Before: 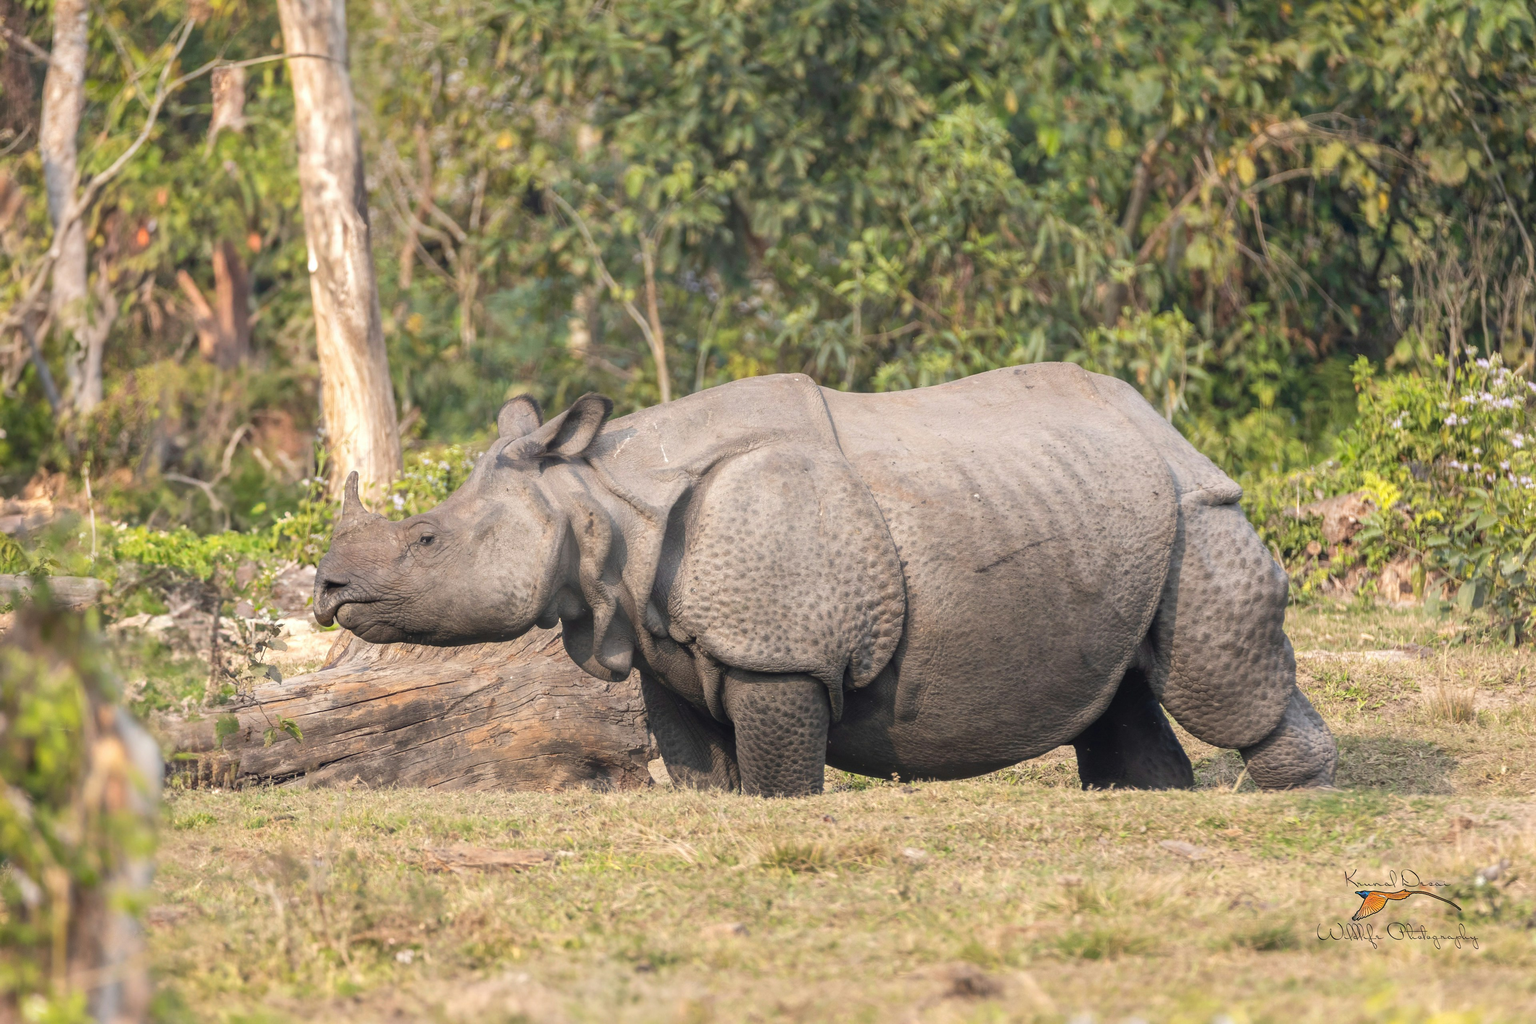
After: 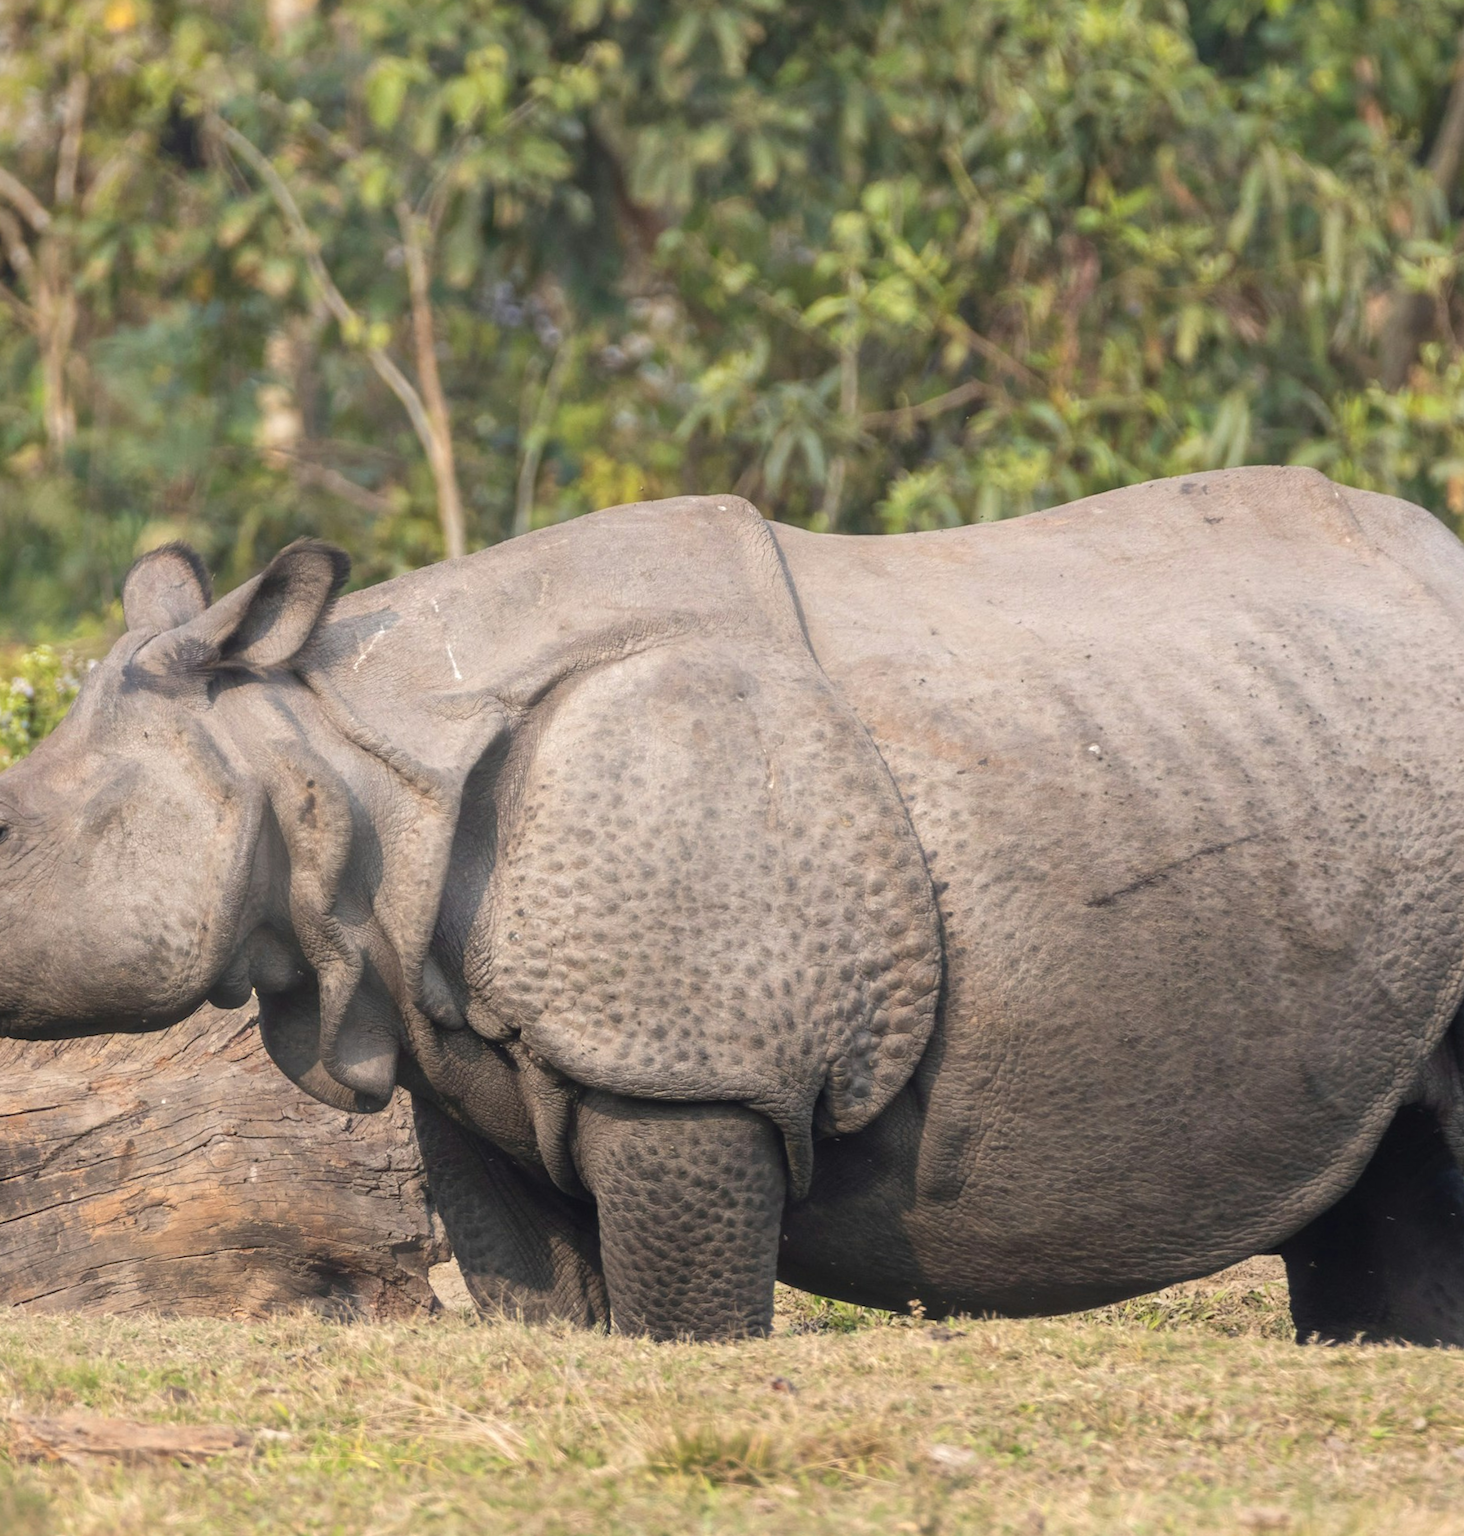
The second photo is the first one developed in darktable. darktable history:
crop and rotate: angle 0.02°, left 24.353%, top 13.219%, right 26.156%, bottom 8.224%
rotate and perspective: rotation 0.062°, lens shift (vertical) 0.115, lens shift (horizontal) -0.133, crop left 0.047, crop right 0.94, crop top 0.061, crop bottom 0.94
